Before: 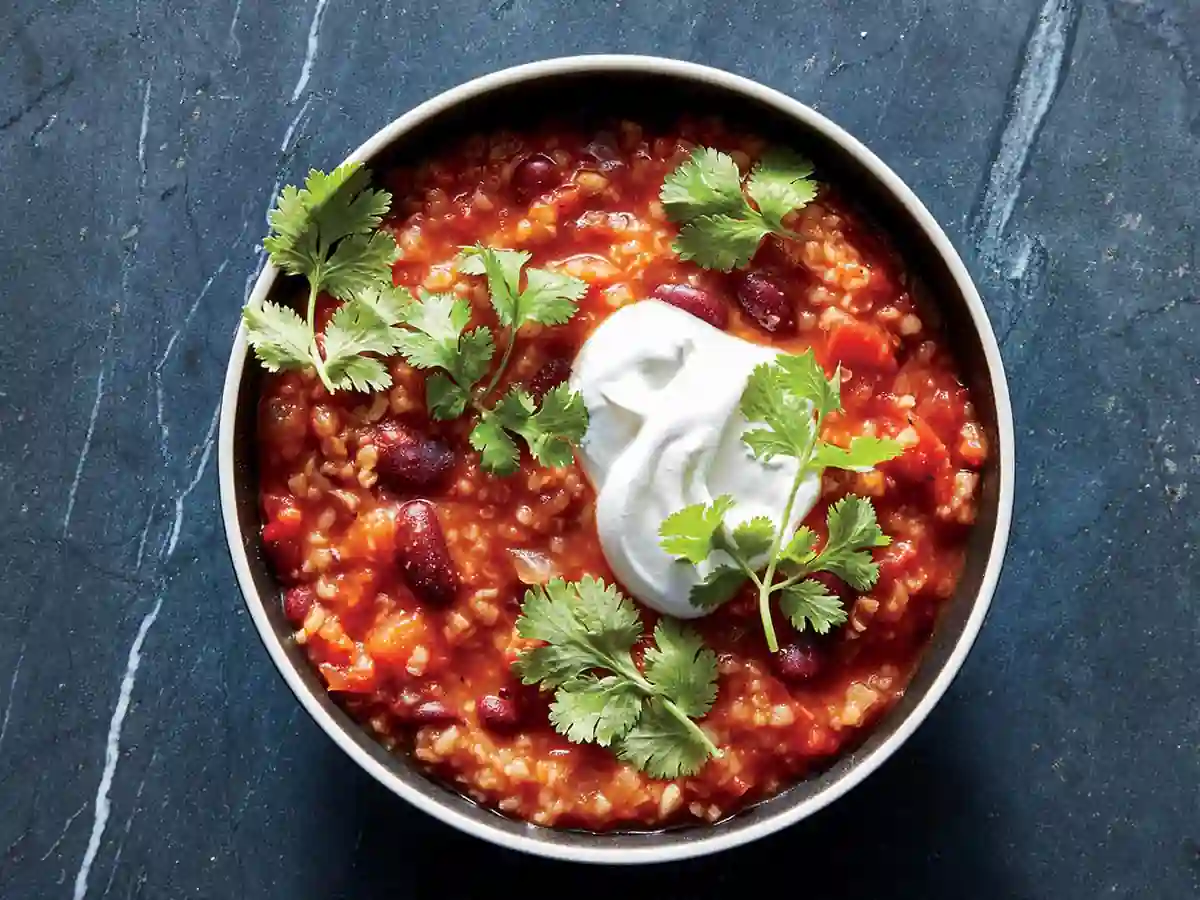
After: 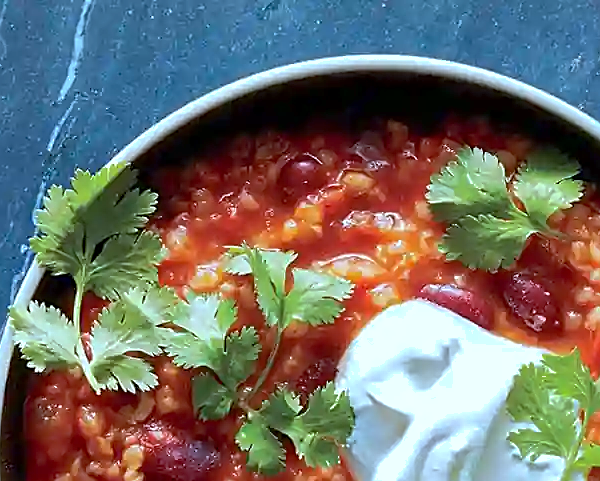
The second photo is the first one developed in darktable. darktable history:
crop: left 19.556%, right 30.401%, bottom 46.458%
color calibration: output R [1.063, -0.012, -0.003, 0], output G [0, 1.022, 0.021, 0], output B [-0.079, 0.047, 1, 0], illuminant custom, x 0.389, y 0.387, temperature 3838.64 K
shadows and highlights: on, module defaults
sharpen: on, module defaults
exposure: compensate highlight preservation false
